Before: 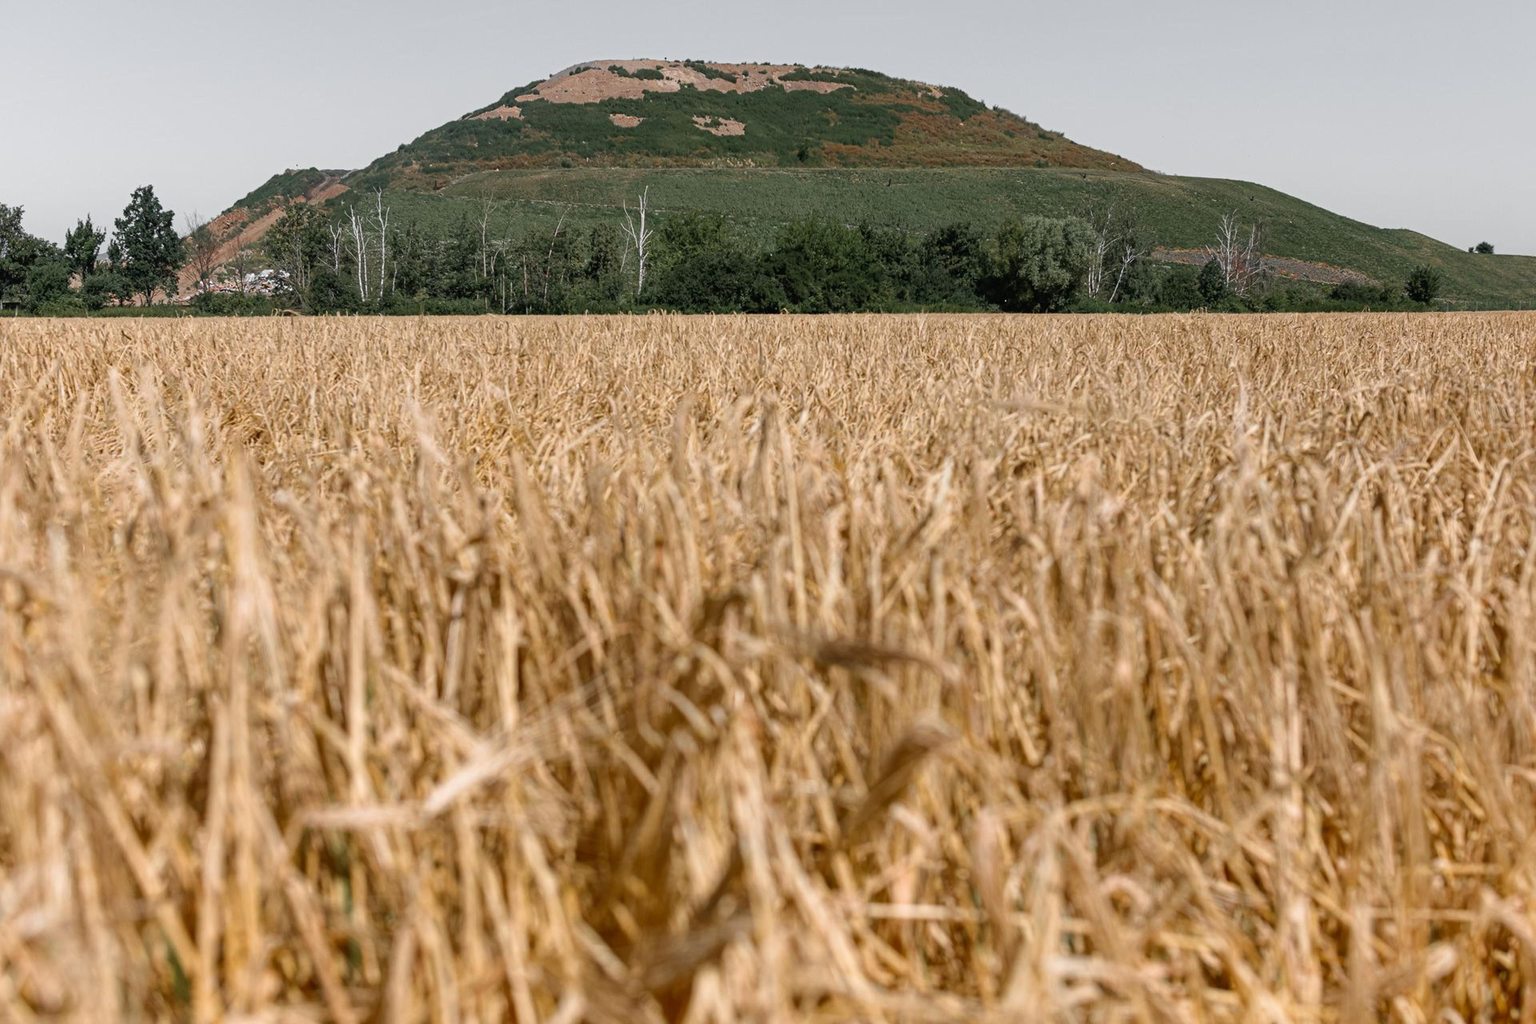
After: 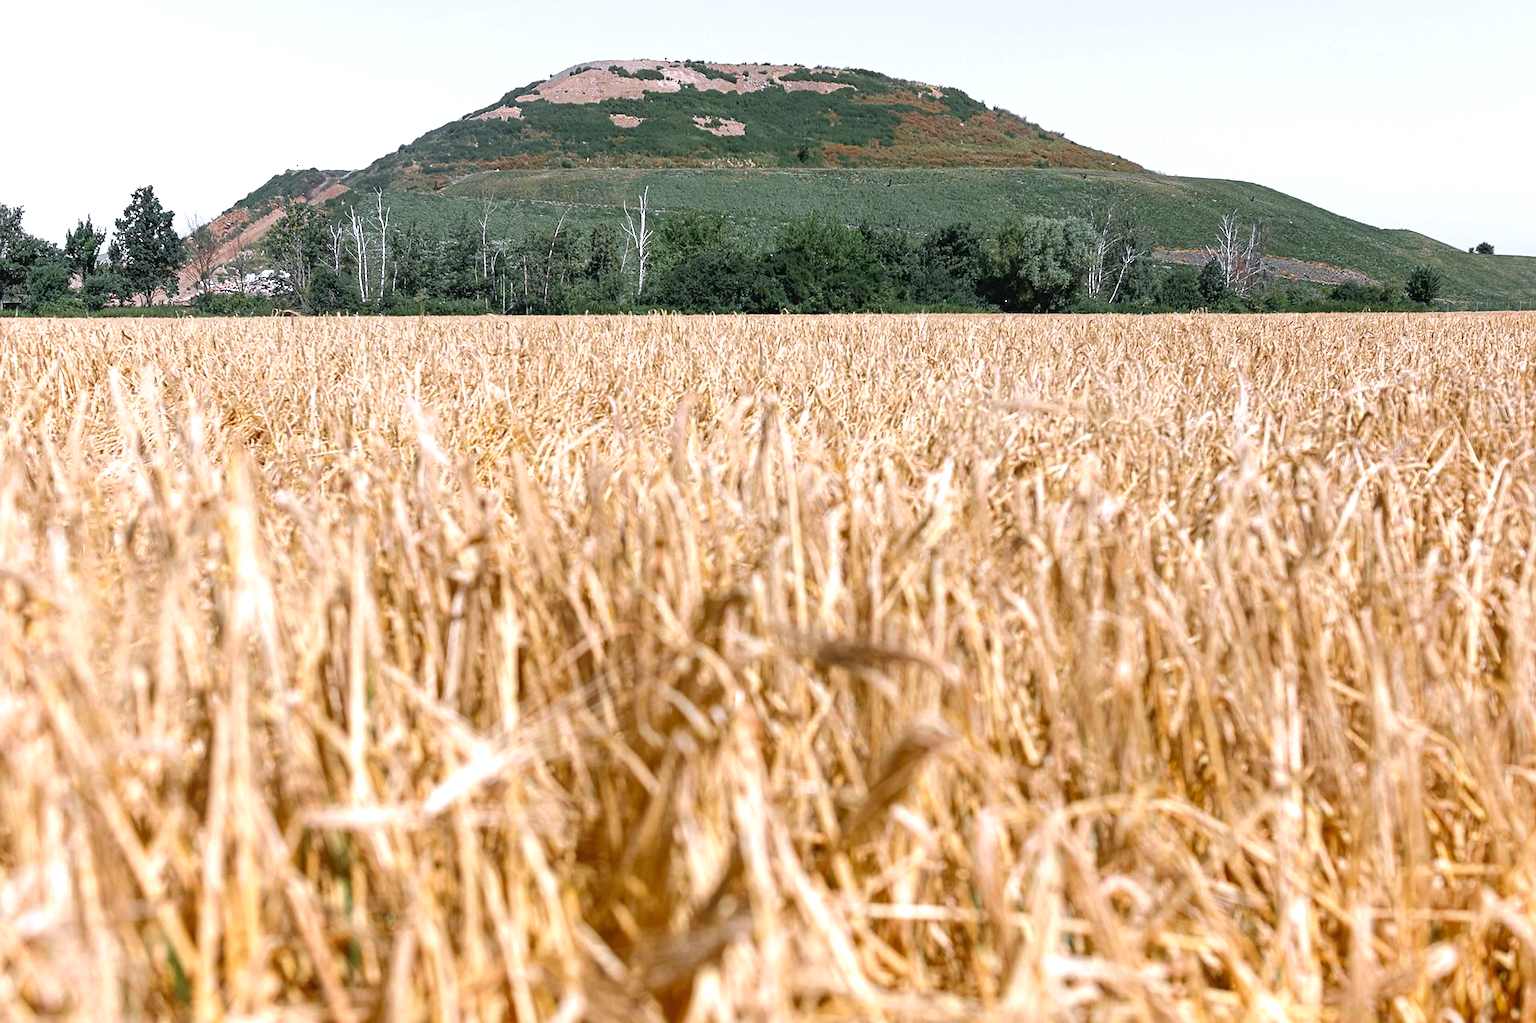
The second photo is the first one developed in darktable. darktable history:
color calibration: illuminant as shot in camera, x 0.37, y 0.382, temperature 4313.32 K
crop: bottom 0.071%
exposure: exposure 0.77 EV, compensate highlight preservation false
color zones: curves: ch1 [(0.25, 0.61) (0.75, 0.248)]
sharpen: on, module defaults
